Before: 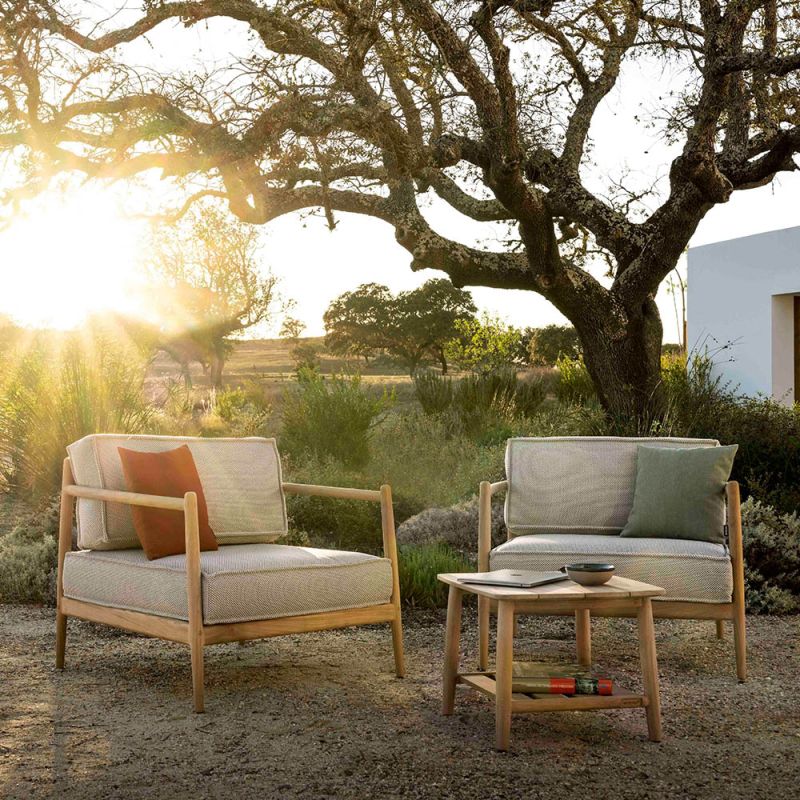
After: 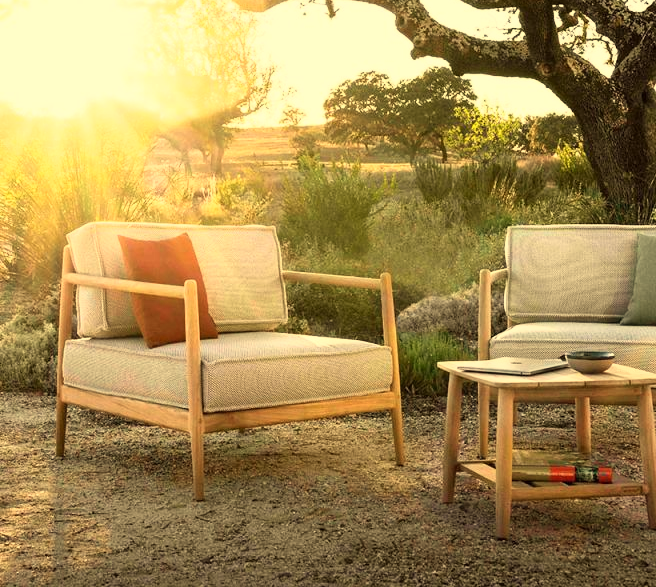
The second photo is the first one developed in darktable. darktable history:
crop: top 26.531%, right 17.959%
white balance: red 1.08, blue 0.791
base curve: curves: ch0 [(0, 0) (0.557, 0.834) (1, 1)]
